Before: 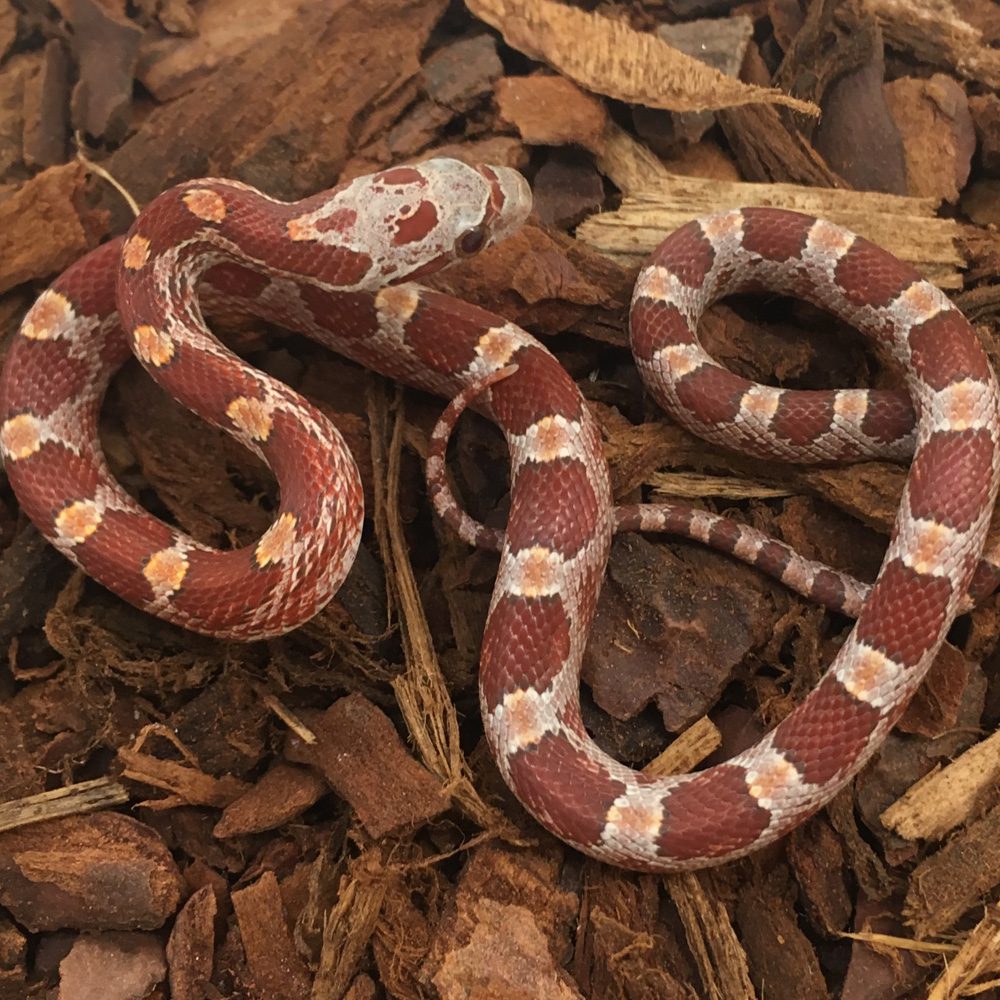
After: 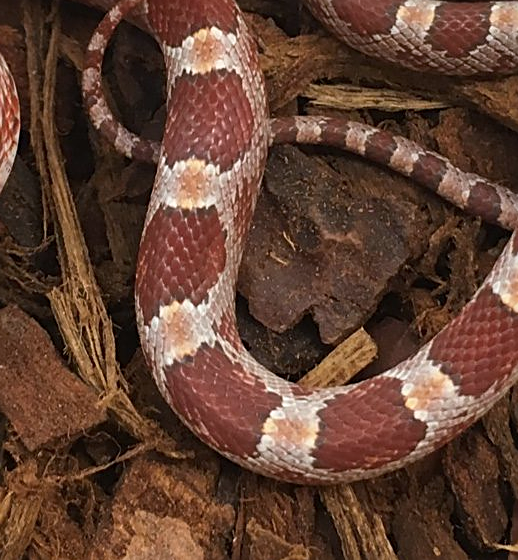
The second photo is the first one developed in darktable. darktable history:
white balance: red 0.974, blue 1.044
crop: left 34.479%, top 38.822%, right 13.718%, bottom 5.172%
sharpen: on, module defaults
